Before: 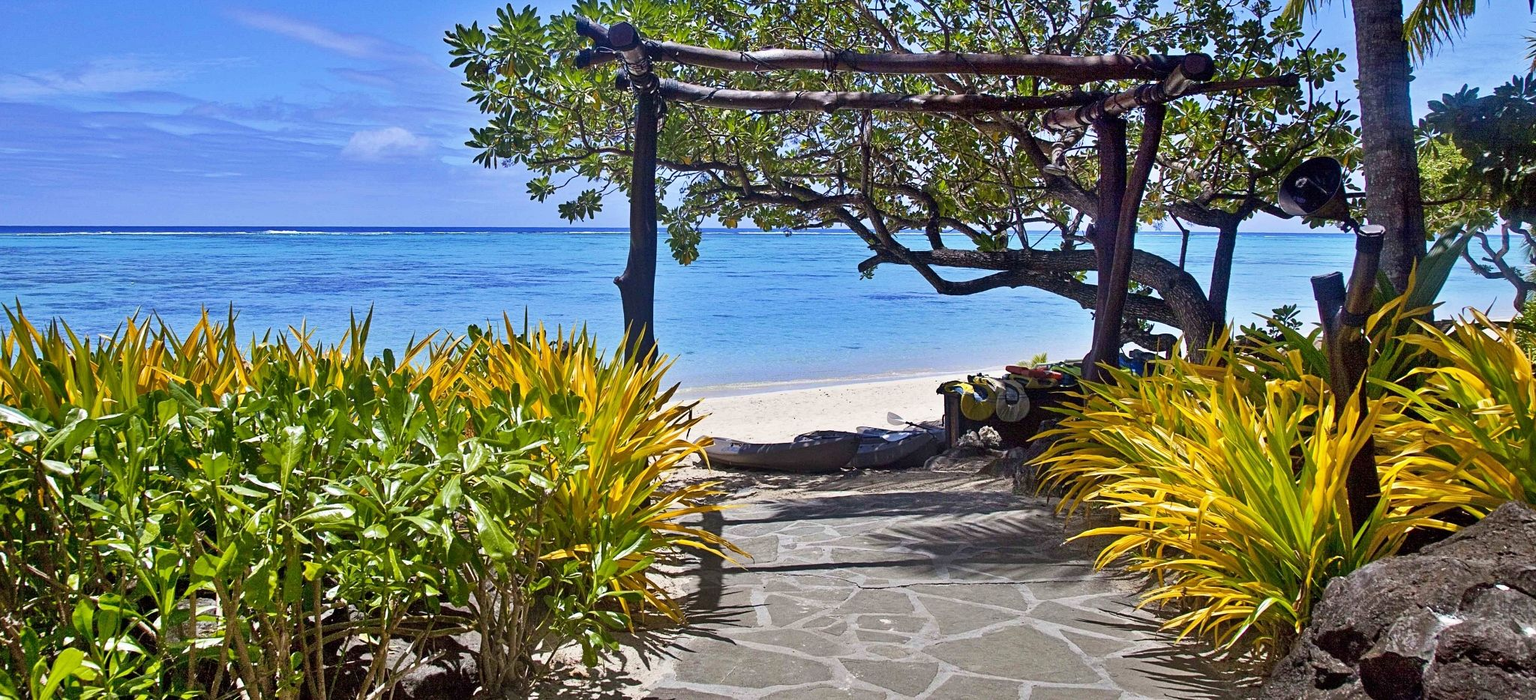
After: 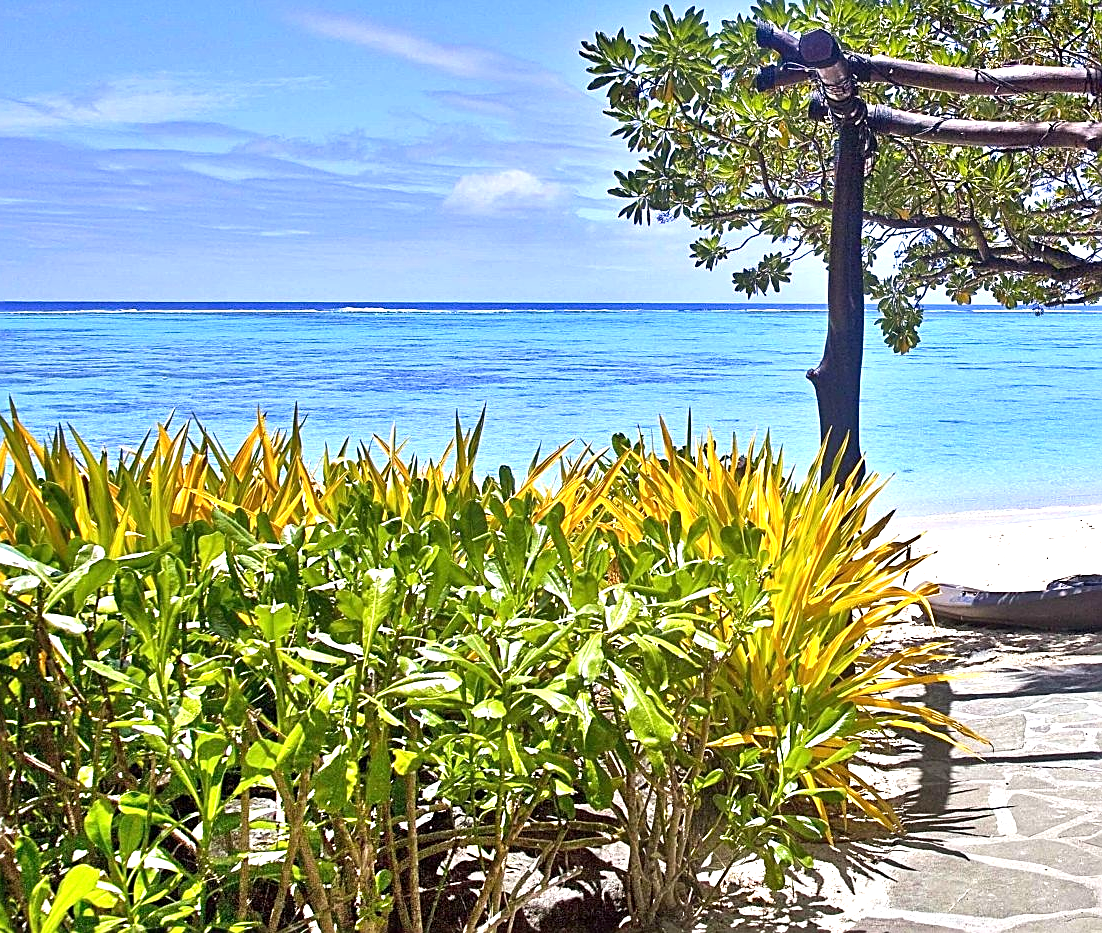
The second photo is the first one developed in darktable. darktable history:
crop: left 0.587%, right 45.588%, bottom 0.086%
graduated density: density 0.38 EV, hardness 21%, rotation -6.11°, saturation 32%
sharpen: on, module defaults
exposure: exposure 1 EV, compensate highlight preservation false
